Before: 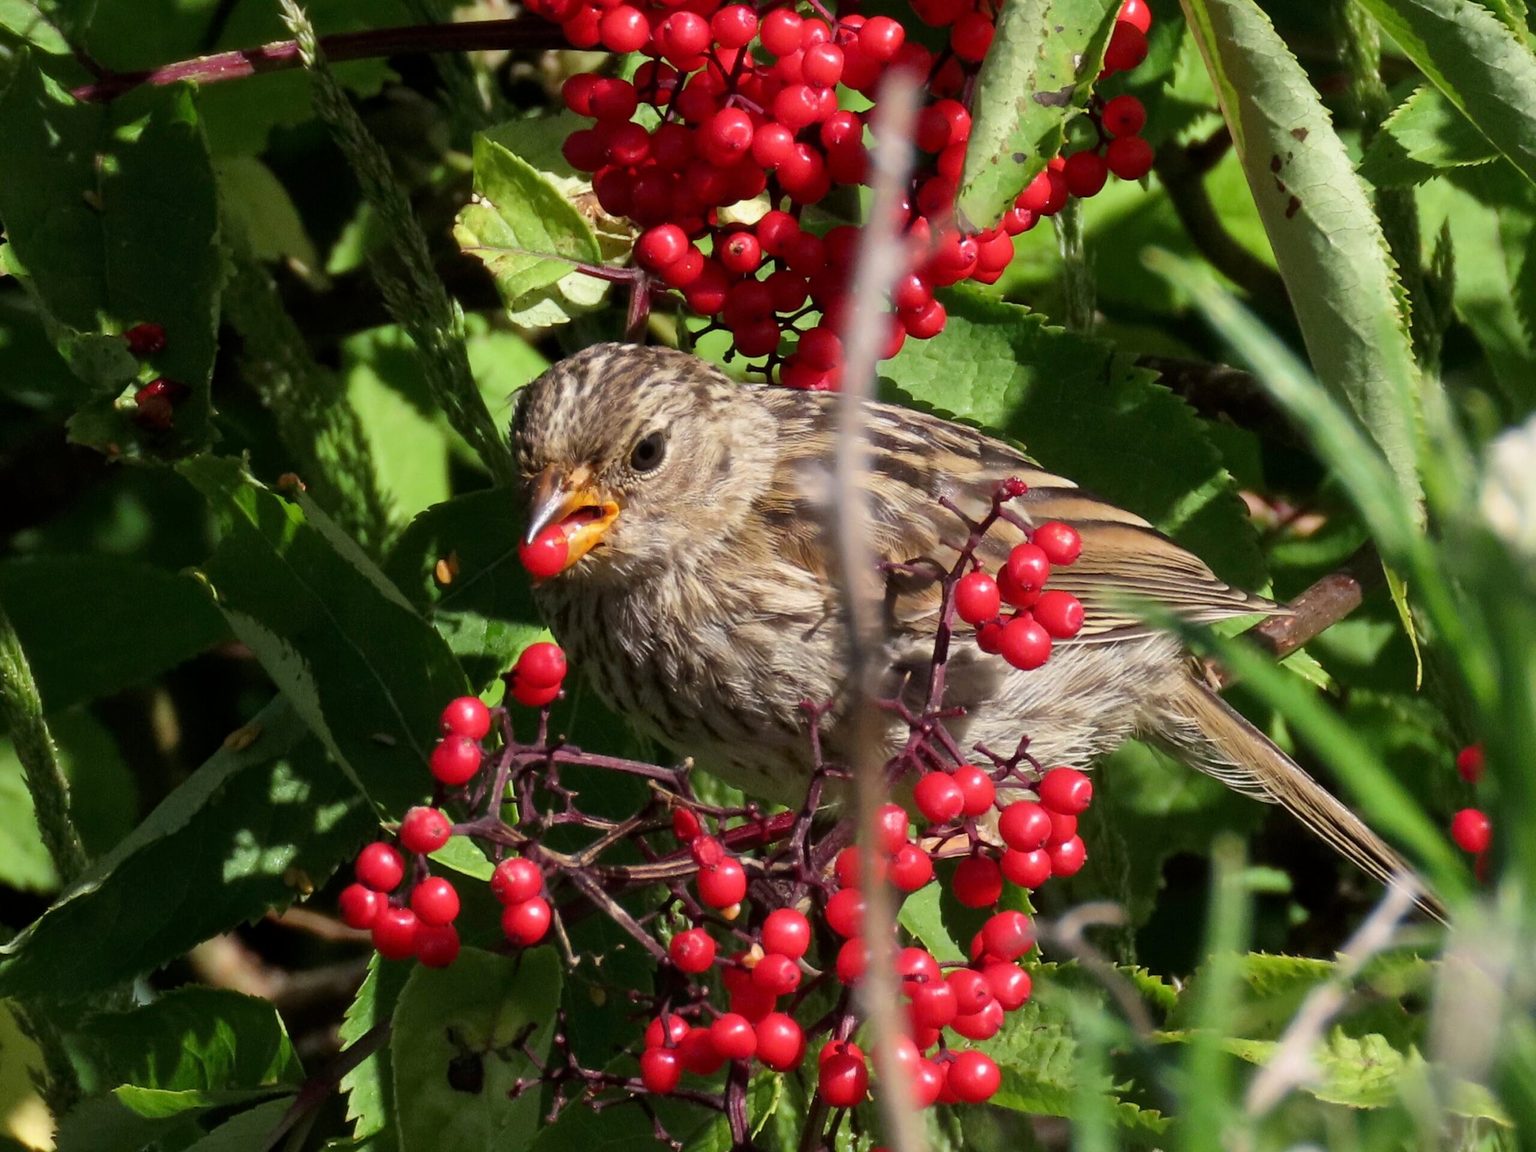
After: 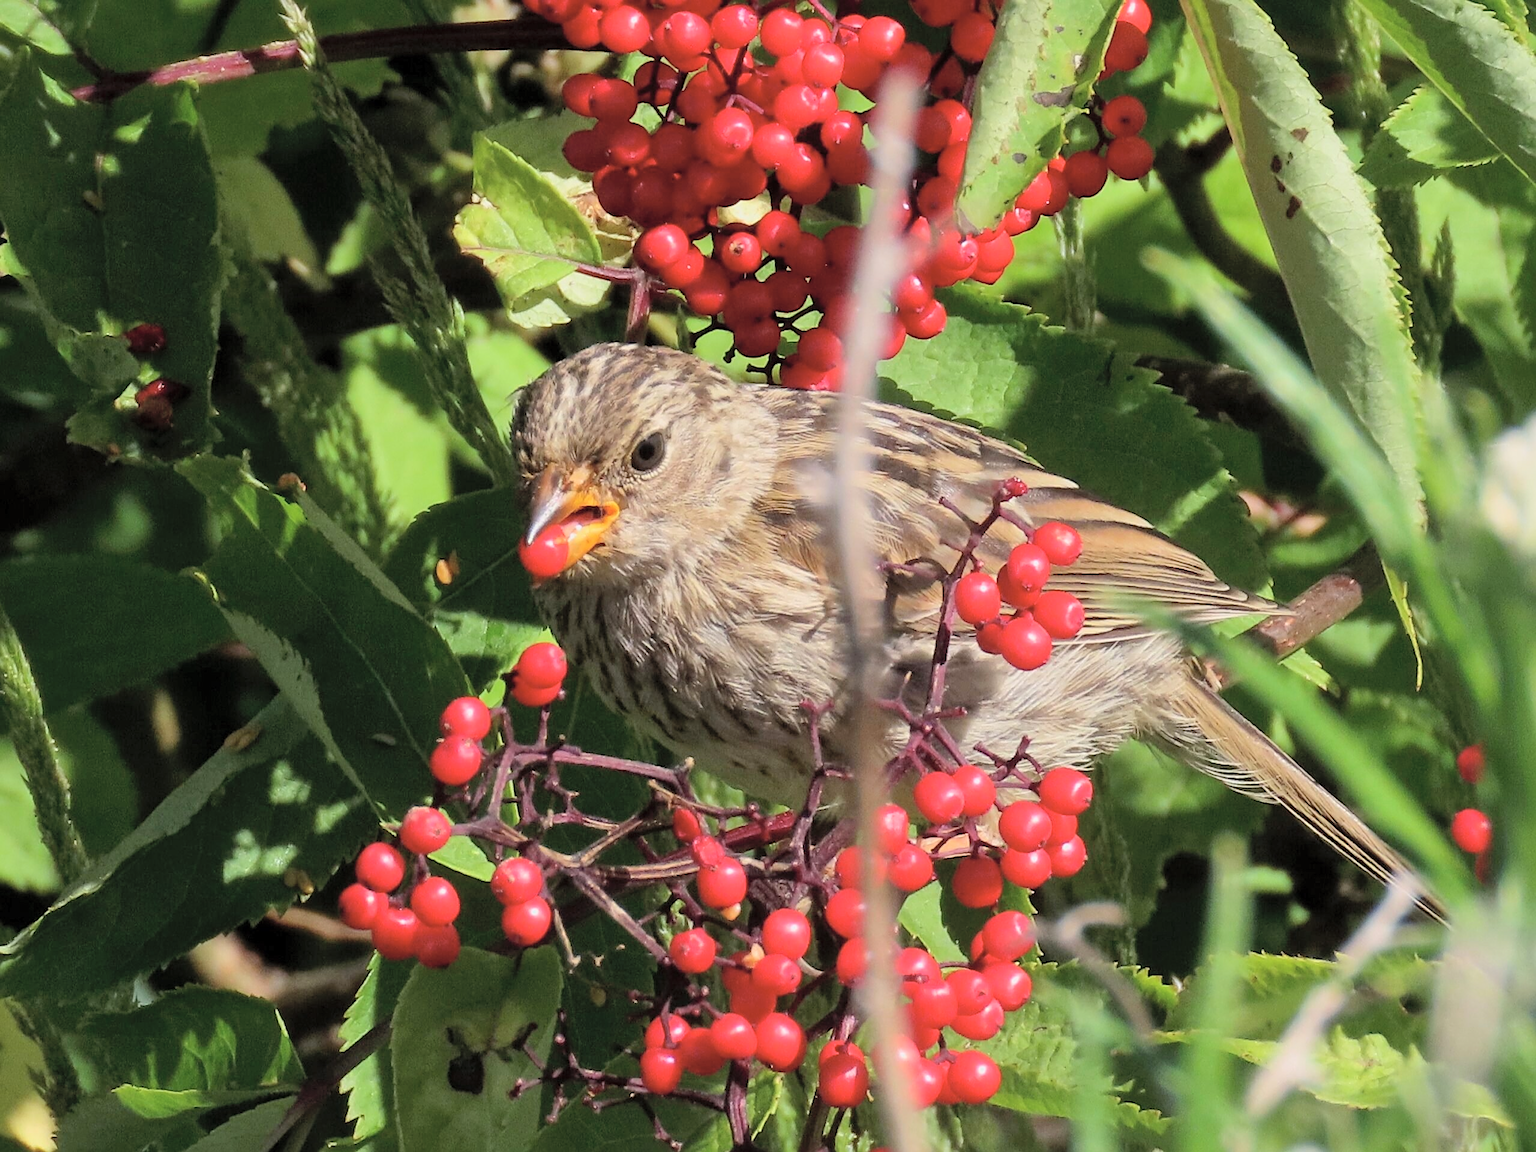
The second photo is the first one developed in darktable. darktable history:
sharpen: on, module defaults
global tonemap: drago (0.7, 100)
